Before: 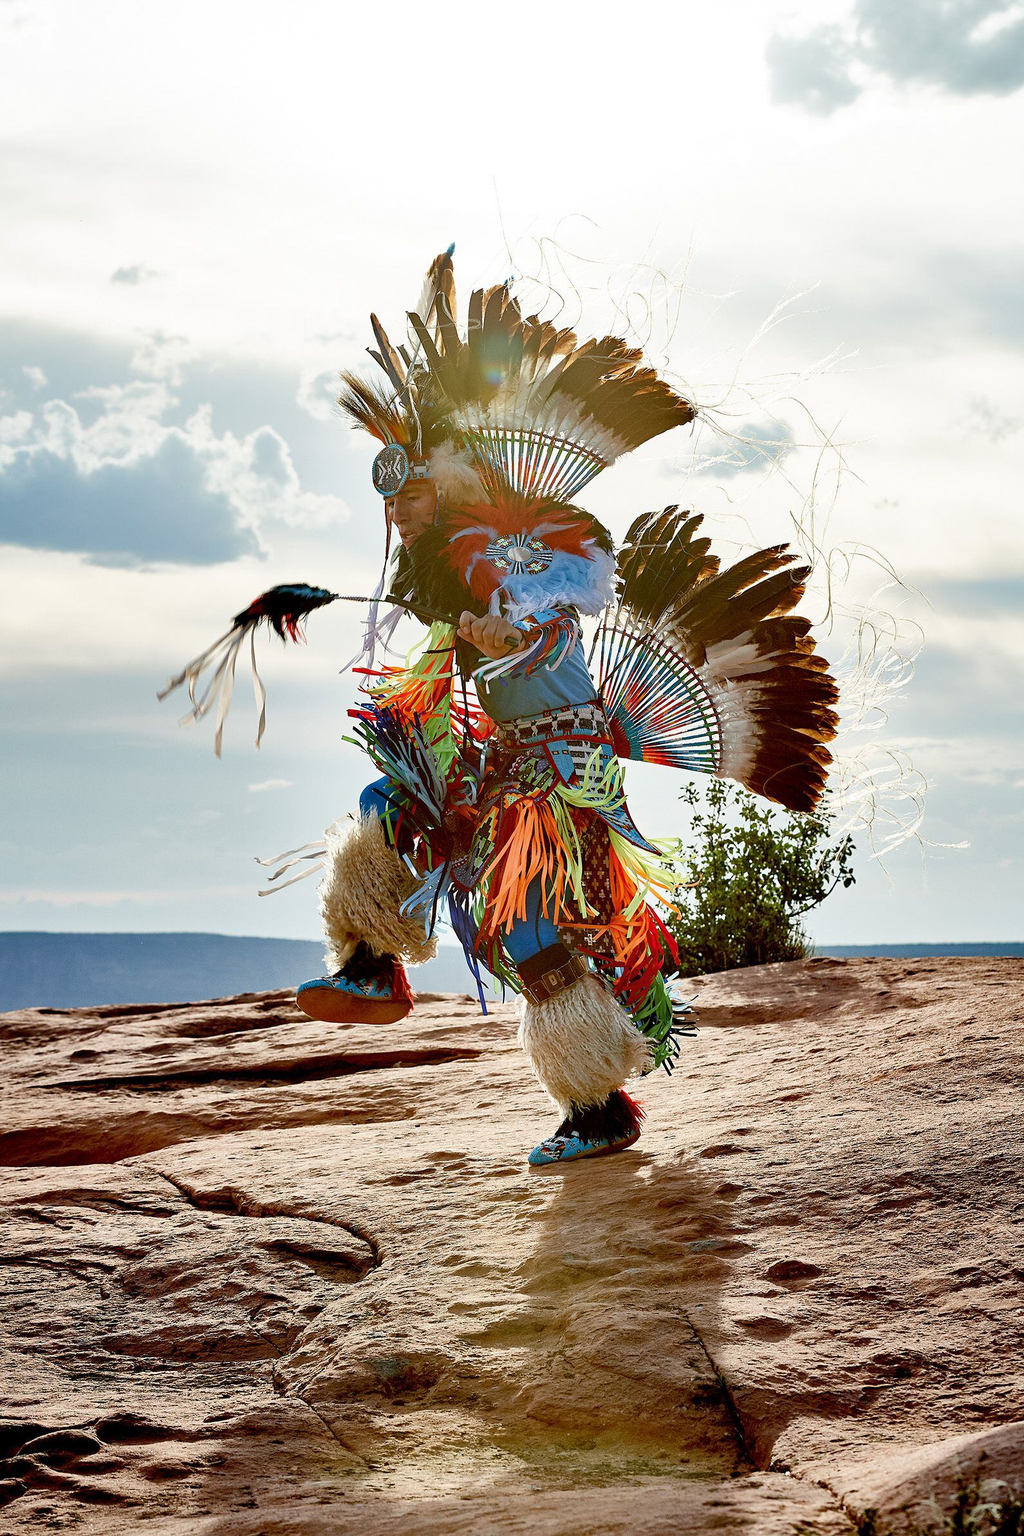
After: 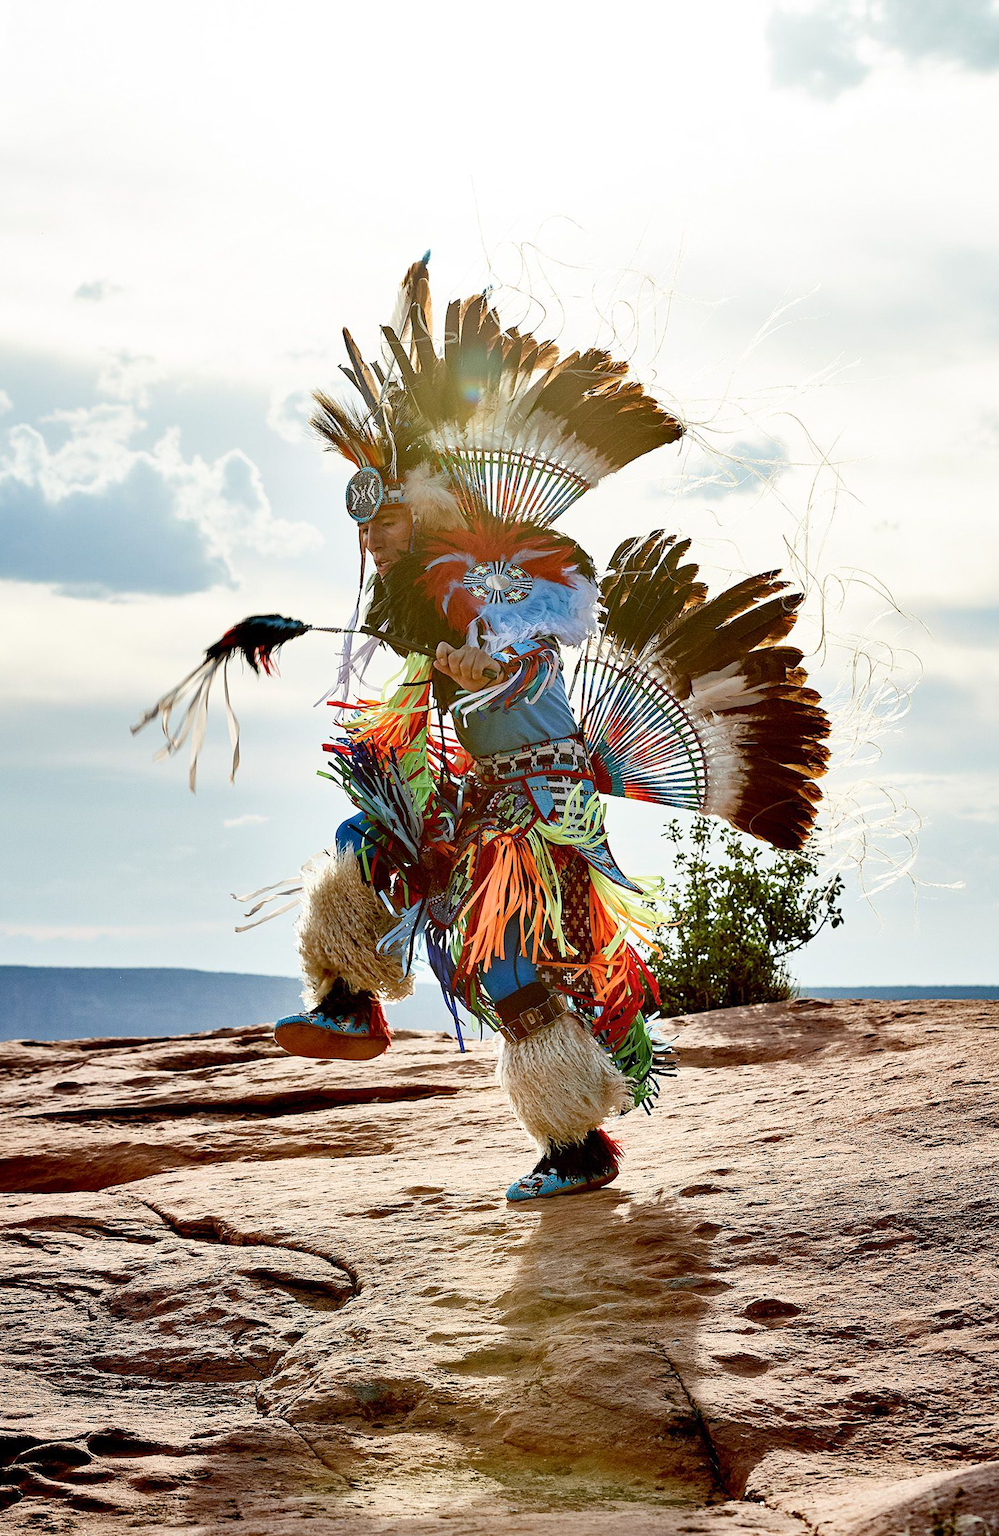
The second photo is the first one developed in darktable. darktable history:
contrast brightness saturation: contrast 0.15, brightness 0.05
rotate and perspective: rotation 0.074°, lens shift (vertical) 0.096, lens shift (horizontal) -0.041, crop left 0.043, crop right 0.952, crop top 0.024, crop bottom 0.979
